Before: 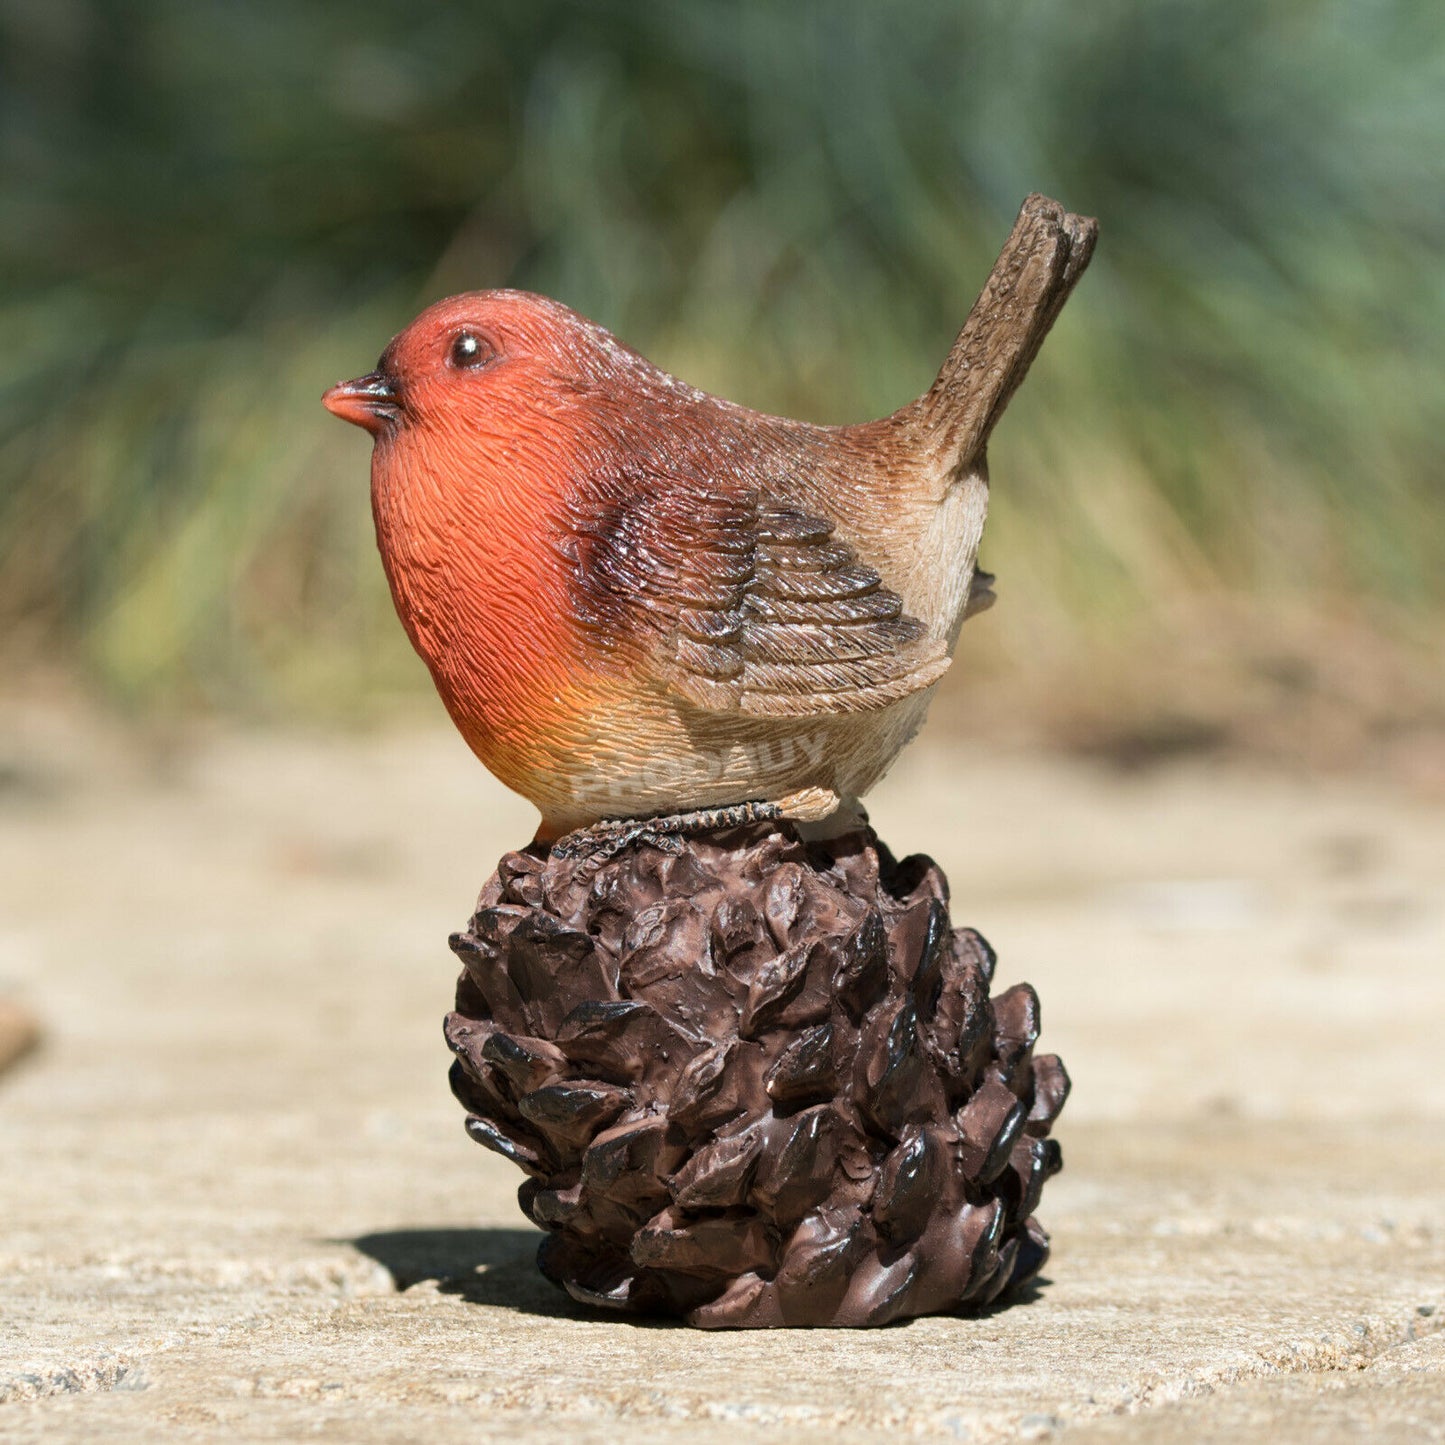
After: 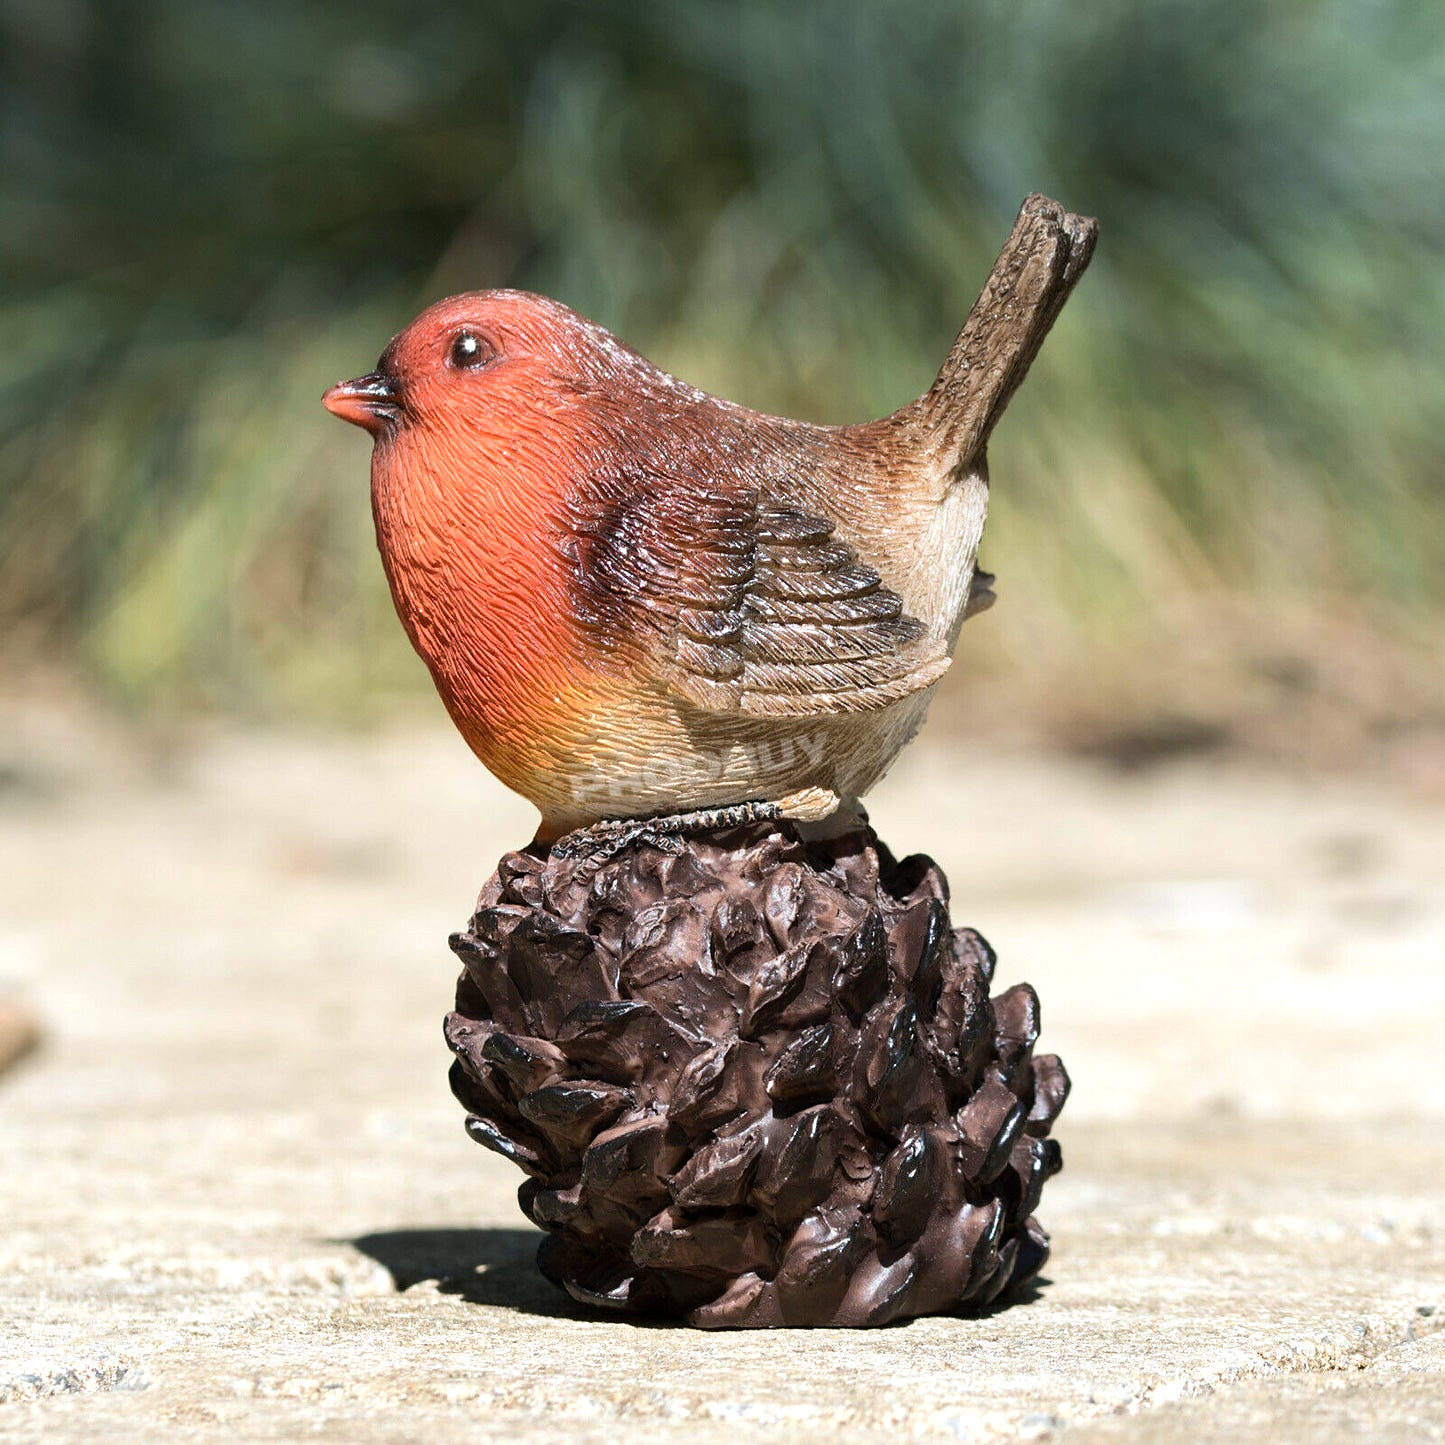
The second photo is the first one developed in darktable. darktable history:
sharpen: radius 1
tone equalizer: -8 EV -0.417 EV, -7 EV -0.389 EV, -6 EV -0.333 EV, -5 EV -0.222 EV, -3 EV 0.222 EV, -2 EV 0.333 EV, -1 EV 0.389 EV, +0 EV 0.417 EV, edges refinement/feathering 500, mask exposure compensation -1.57 EV, preserve details no
white balance: red 0.976, blue 1.04
